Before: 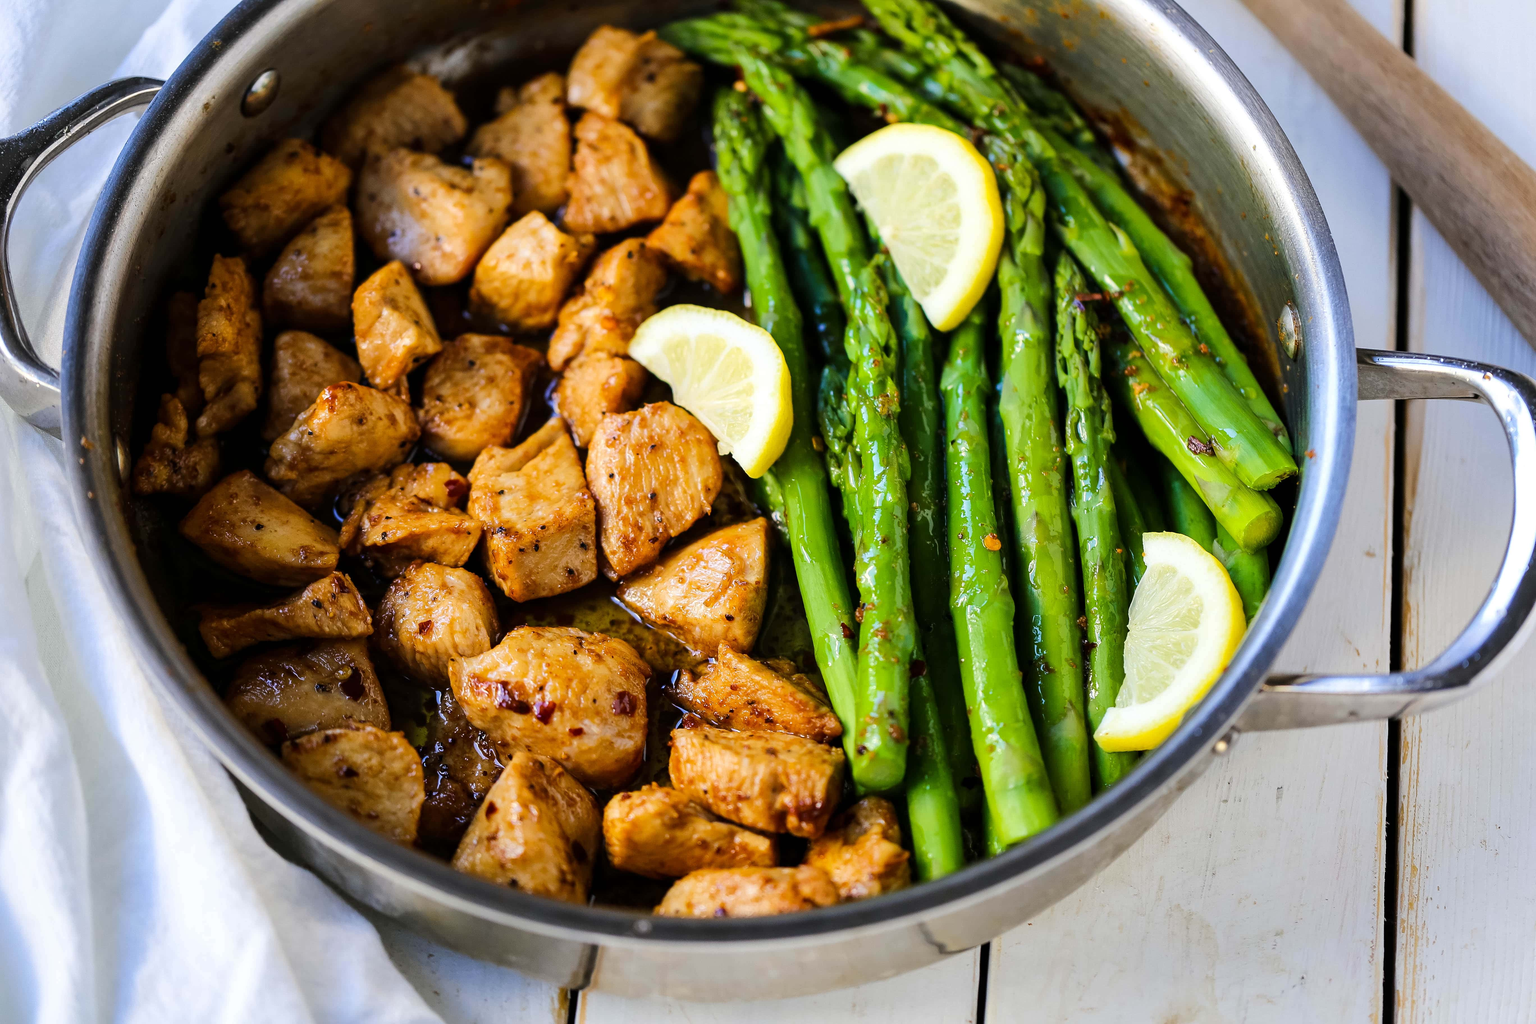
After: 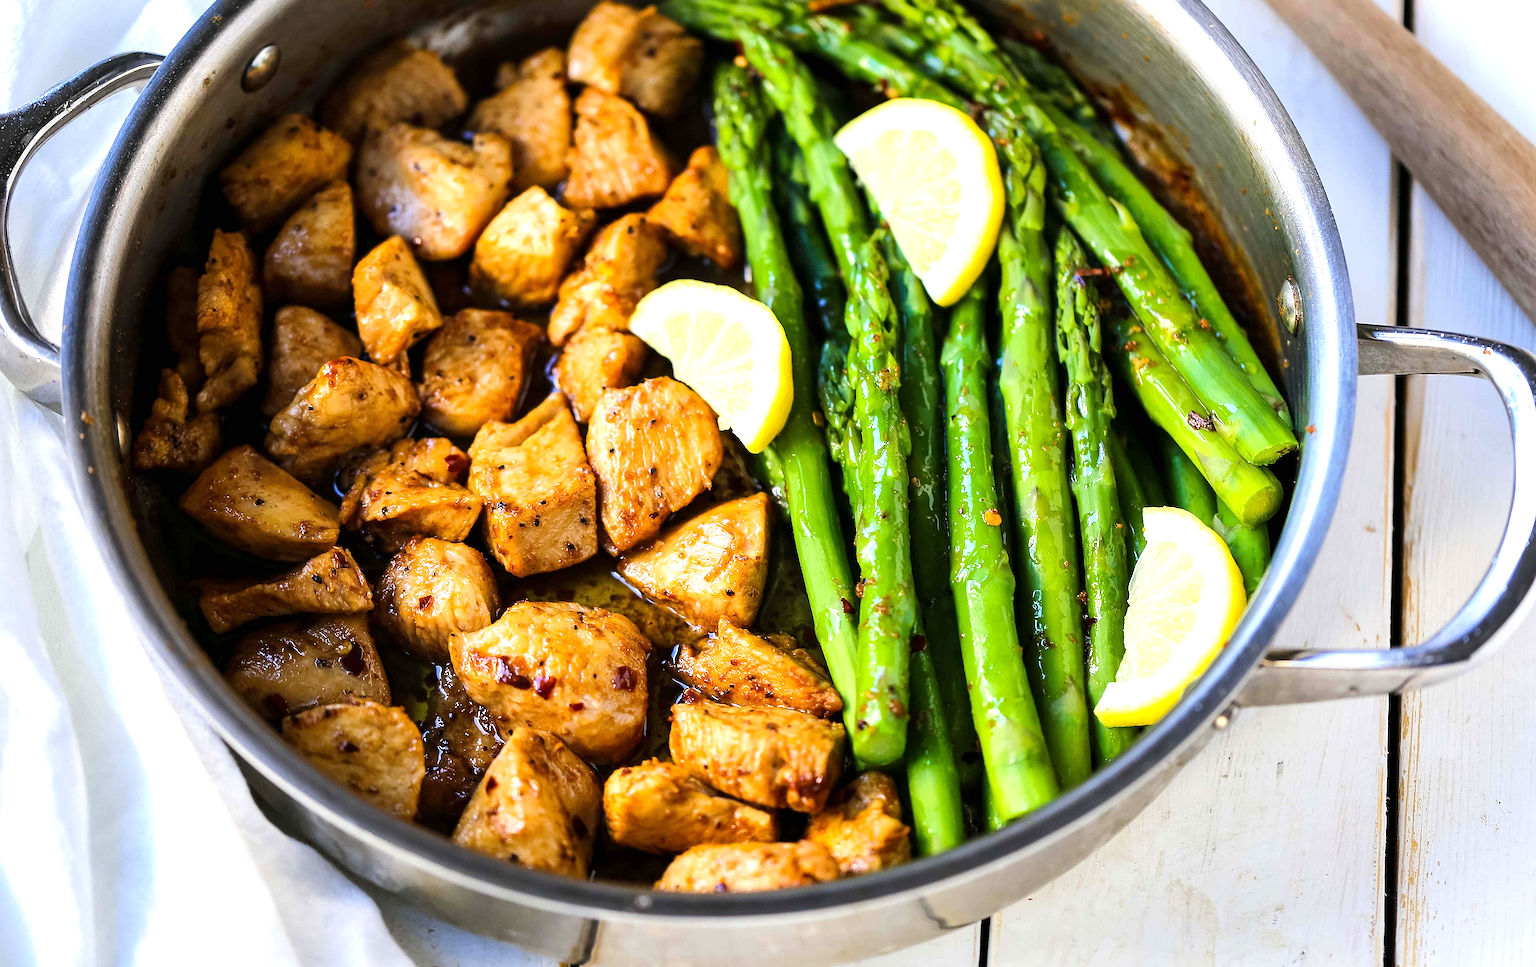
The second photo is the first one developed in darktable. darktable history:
exposure: exposure 0.6 EV, compensate highlight preservation false
sharpen: on, module defaults
crop and rotate: top 2.479%, bottom 3.018%
